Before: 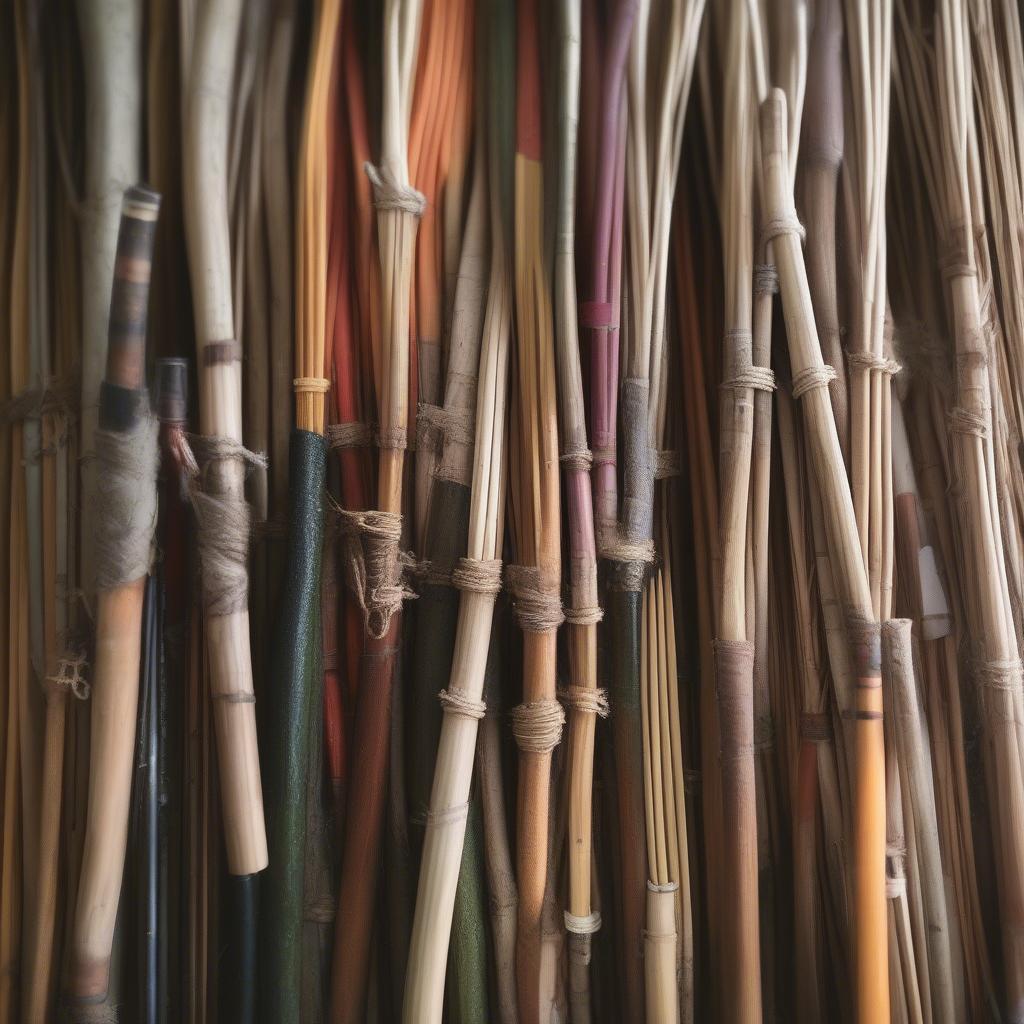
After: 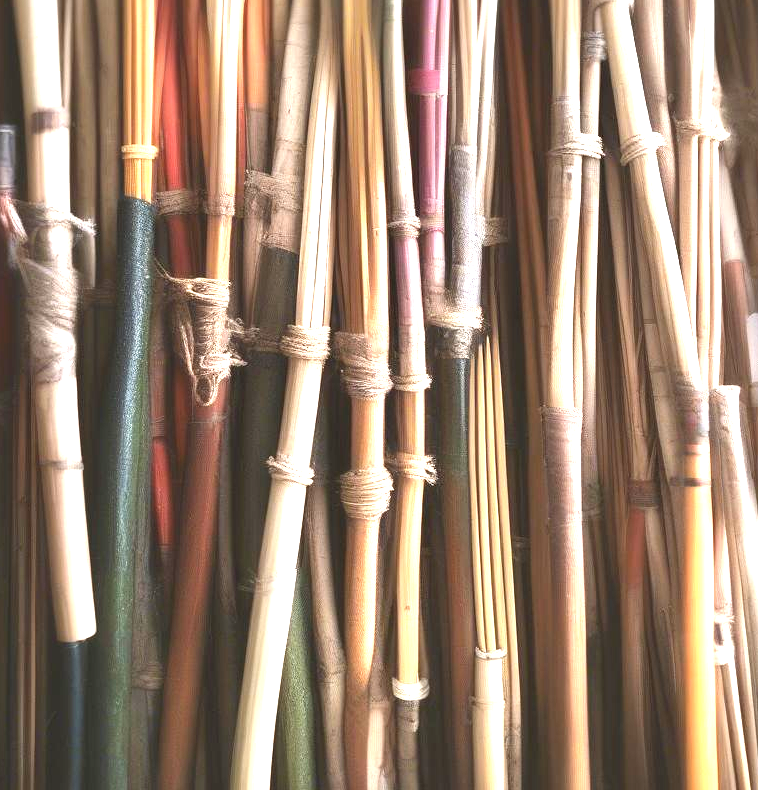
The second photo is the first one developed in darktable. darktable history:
exposure: black level correction 0, exposure 1.753 EV, compensate highlight preservation false
crop: left 16.823%, top 22.824%, right 9.132%
levels: mode automatic, levels [0, 0.445, 1]
